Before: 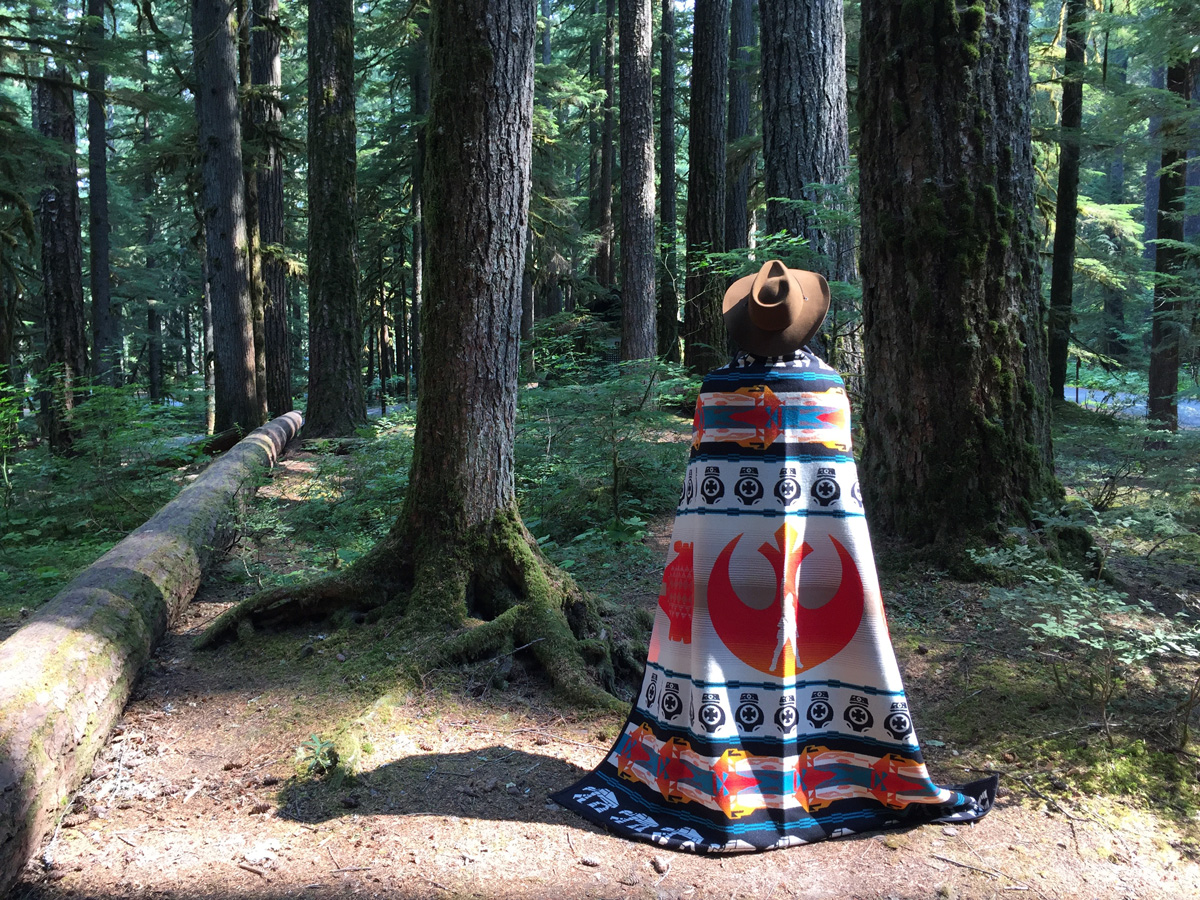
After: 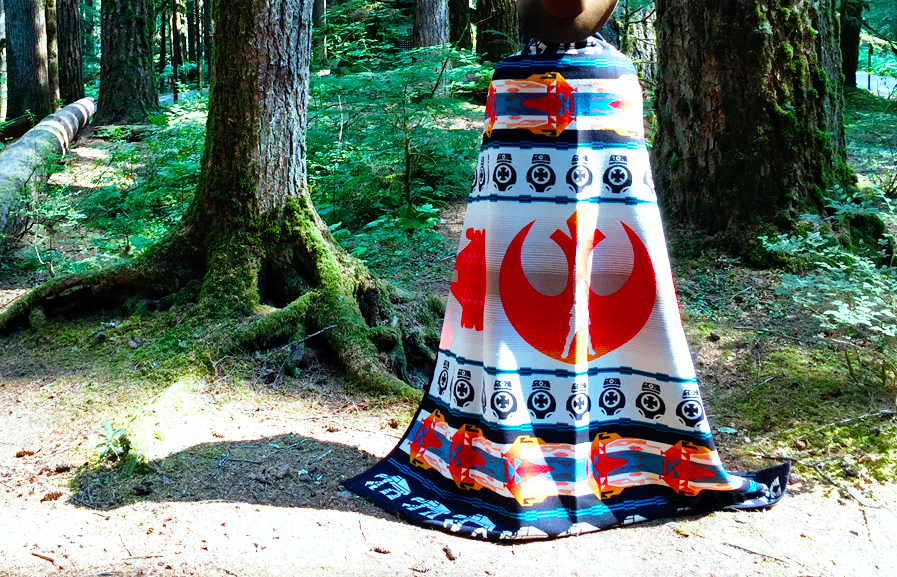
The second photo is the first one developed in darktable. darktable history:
base curve: curves: ch0 [(0, 0) (0.012, 0.01) (0.073, 0.168) (0.31, 0.711) (0.645, 0.957) (1, 1)], preserve colors none
local contrast: mode bilateral grid, contrast 28, coarseness 16, detail 116%, midtone range 0.2
crop and rotate: left 17.368%, top 34.866%, right 7.823%, bottom 0.991%
color balance rgb: shadows lift › chroma 3.859%, shadows lift › hue 91.09°, highlights gain › chroma 4.116%, highlights gain › hue 203.48°, perceptual saturation grading › global saturation 20%, perceptual saturation grading › highlights -25.463%, perceptual saturation grading › shadows 49.332%
